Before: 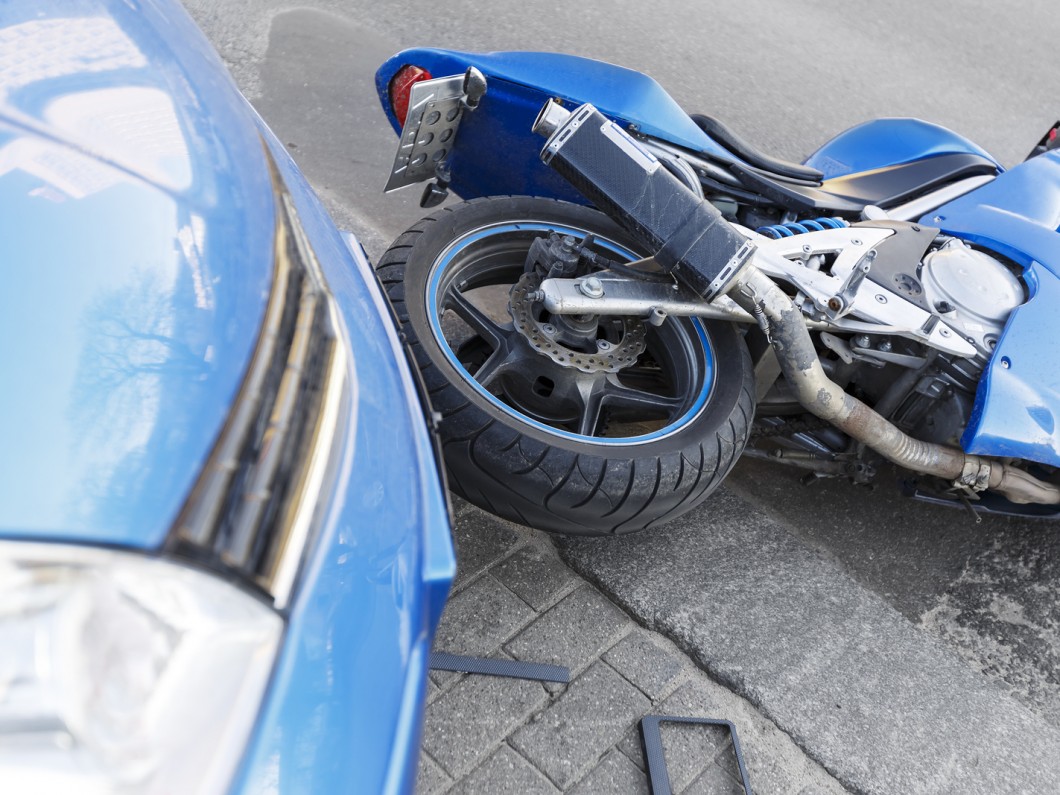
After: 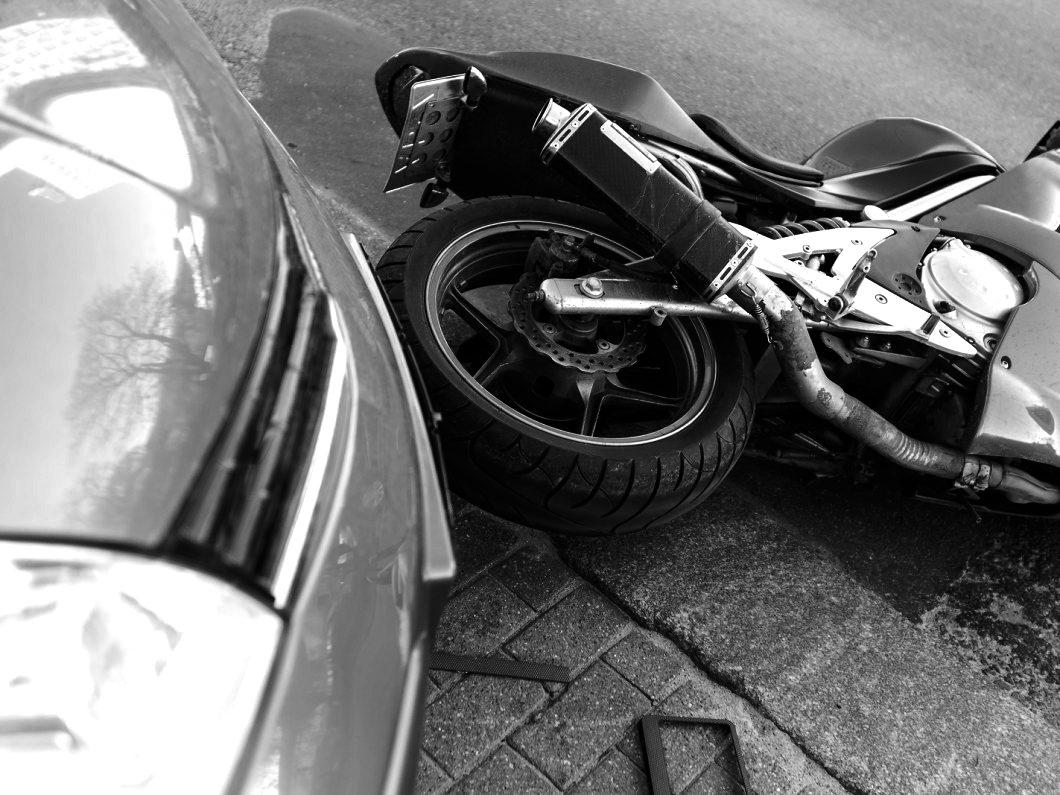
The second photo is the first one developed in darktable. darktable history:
velvia: strength 17%
contrast brightness saturation: contrast -0.03, brightness -0.59, saturation -1
tone equalizer: -8 EV -0.417 EV, -7 EV -0.389 EV, -6 EV -0.333 EV, -5 EV -0.222 EV, -3 EV 0.222 EV, -2 EV 0.333 EV, -1 EV 0.389 EV, +0 EV 0.417 EV, edges refinement/feathering 500, mask exposure compensation -1.57 EV, preserve details no
